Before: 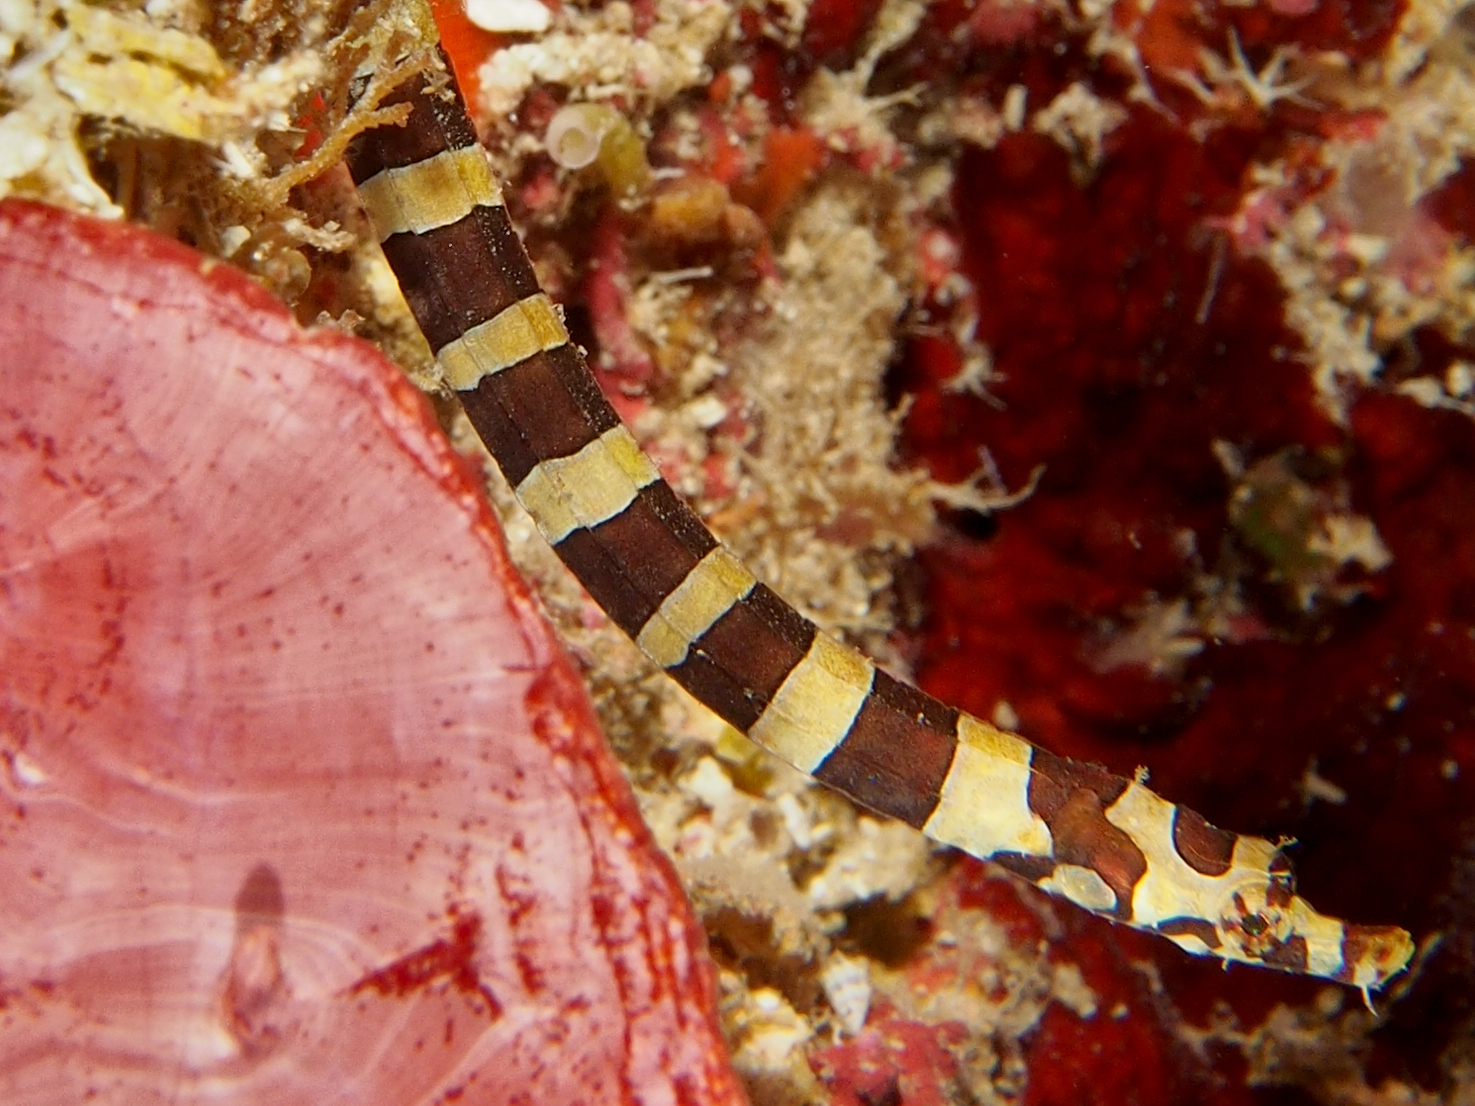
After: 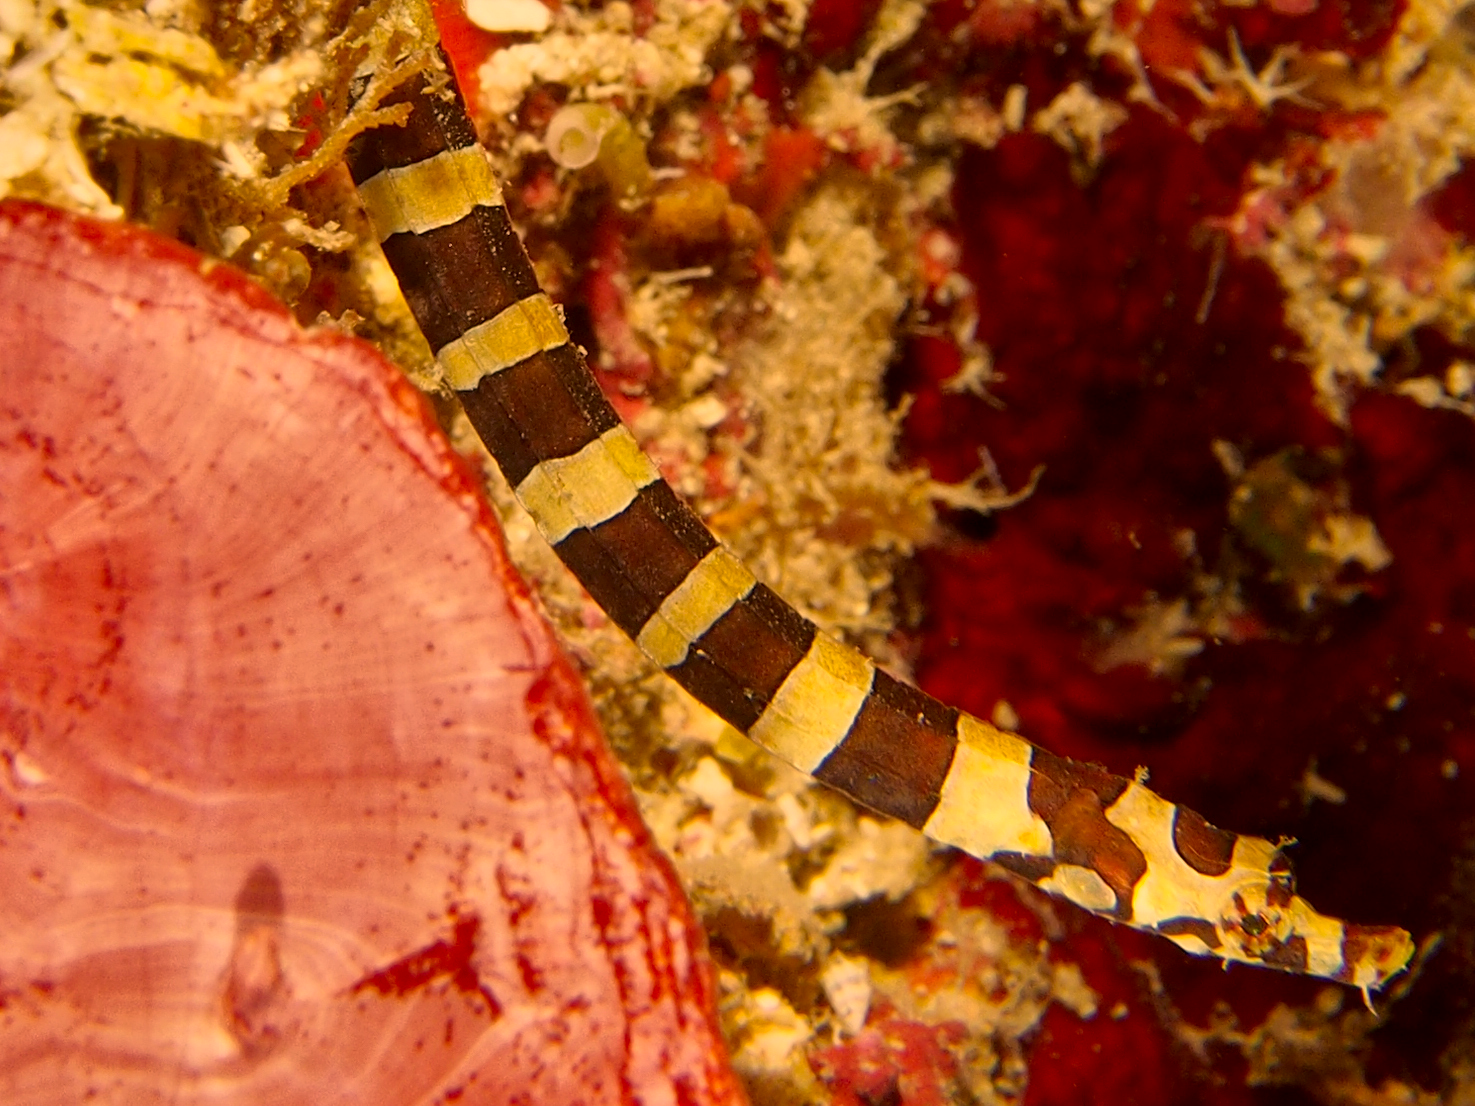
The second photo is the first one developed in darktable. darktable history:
color correction: highlights a* 18.4, highlights b* 35.84, shadows a* 1.72, shadows b* 6.08, saturation 1.01
